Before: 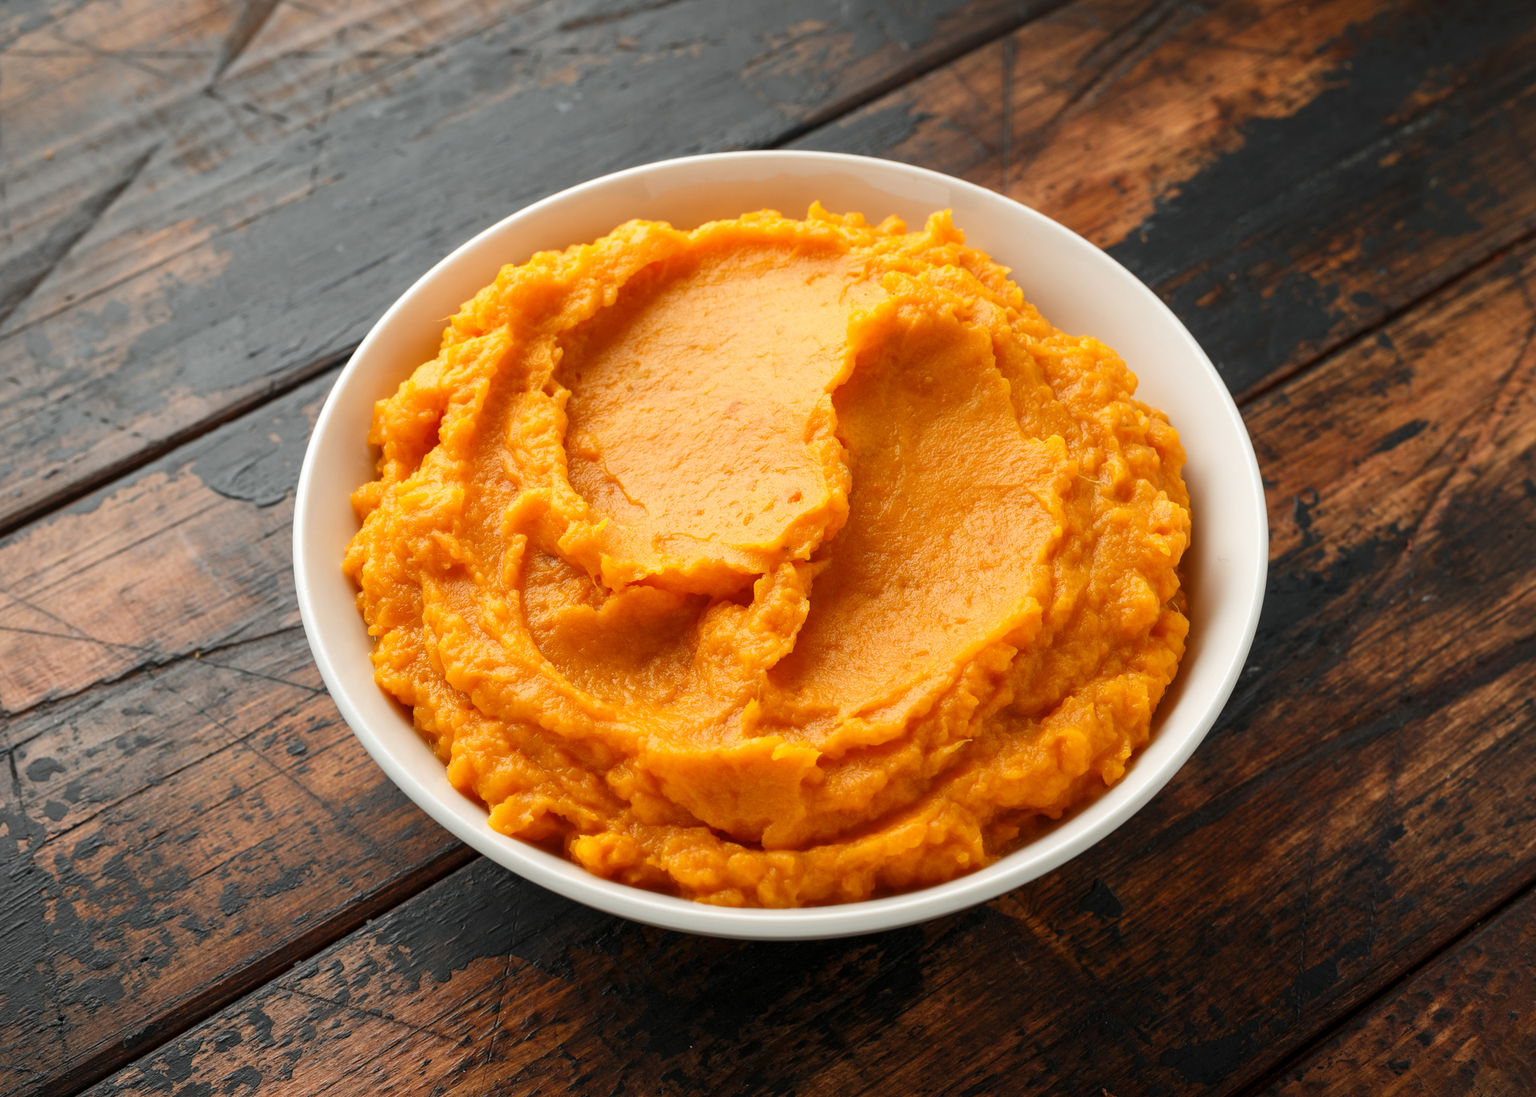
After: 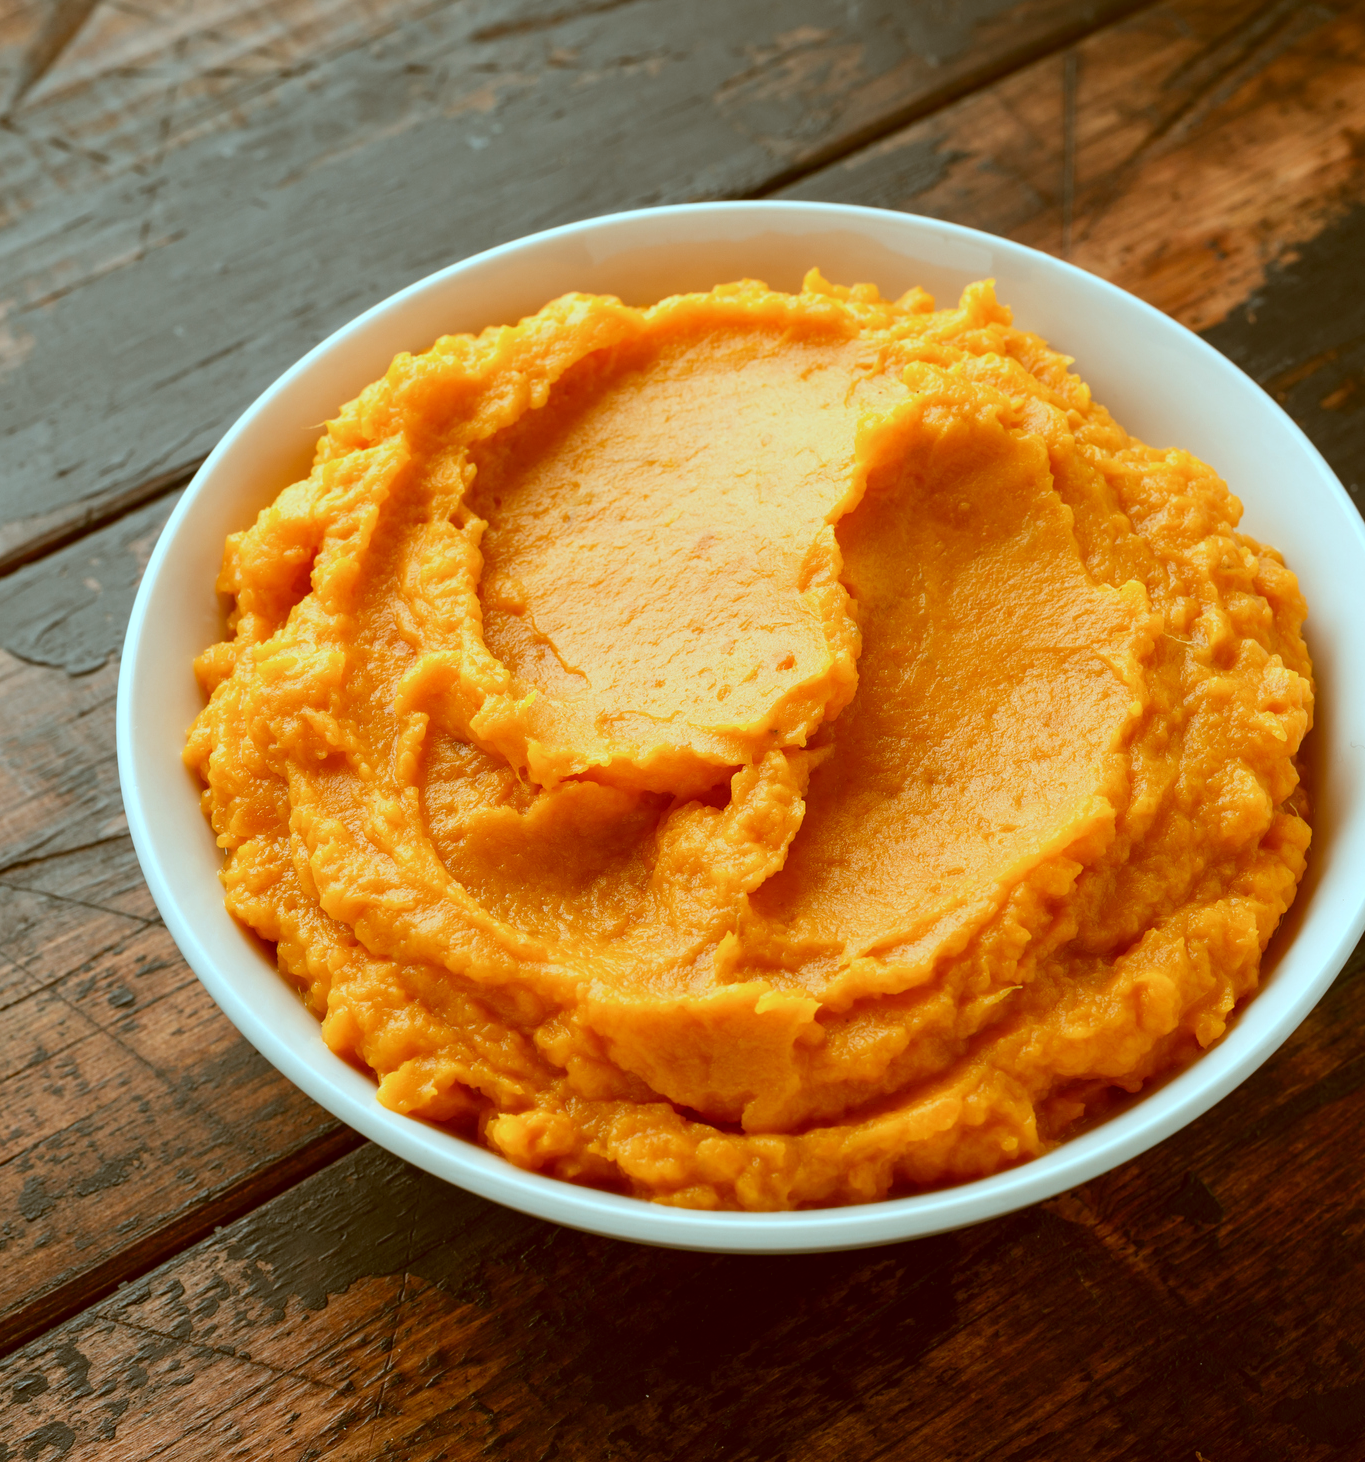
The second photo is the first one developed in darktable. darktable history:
color correction: highlights a* -14.62, highlights b* -16.22, shadows a* 10.12, shadows b* 29.4
crop and rotate: left 13.409%, right 19.924%
